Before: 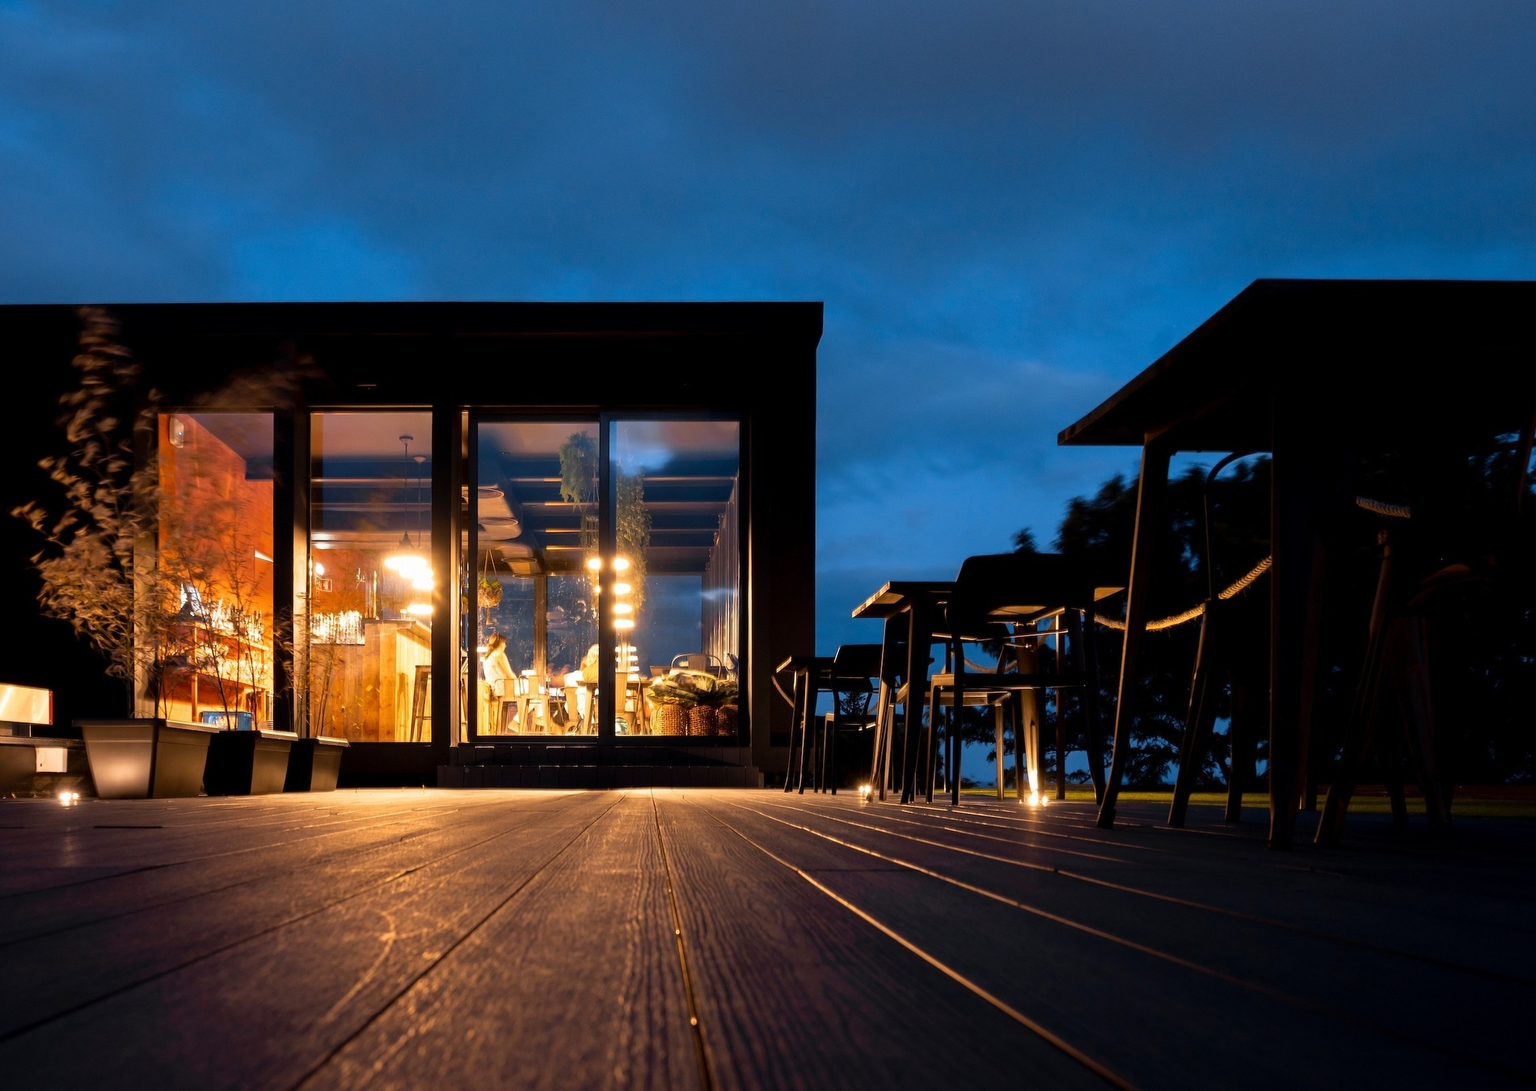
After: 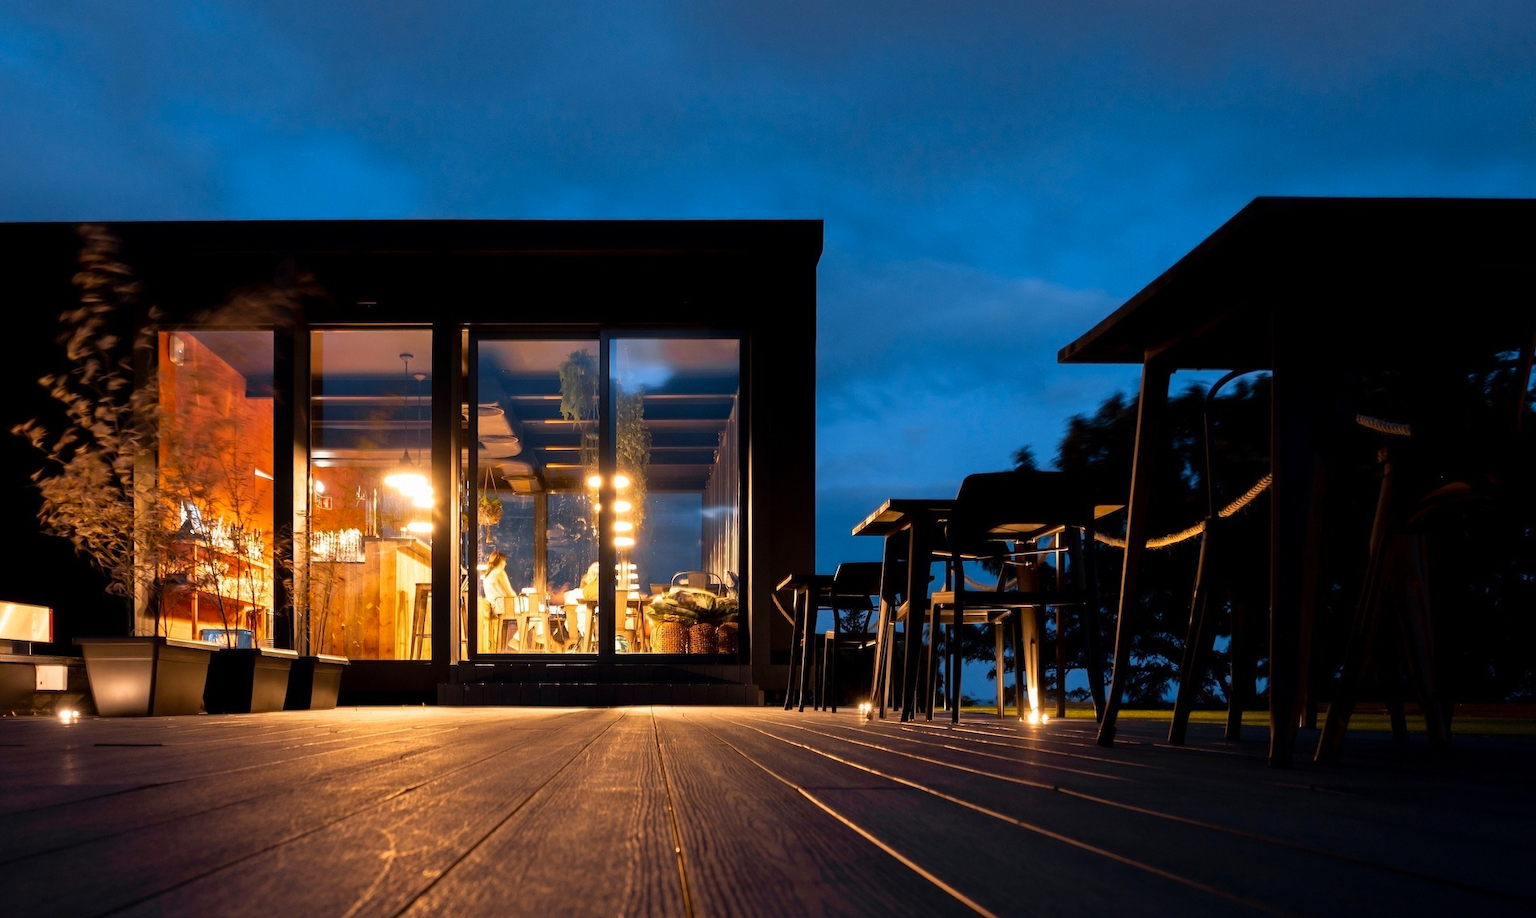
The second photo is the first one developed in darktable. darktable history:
crop: top 7.587%, bottom 8.246%
color correction: highlights b* -0.017, saturation 1.06
